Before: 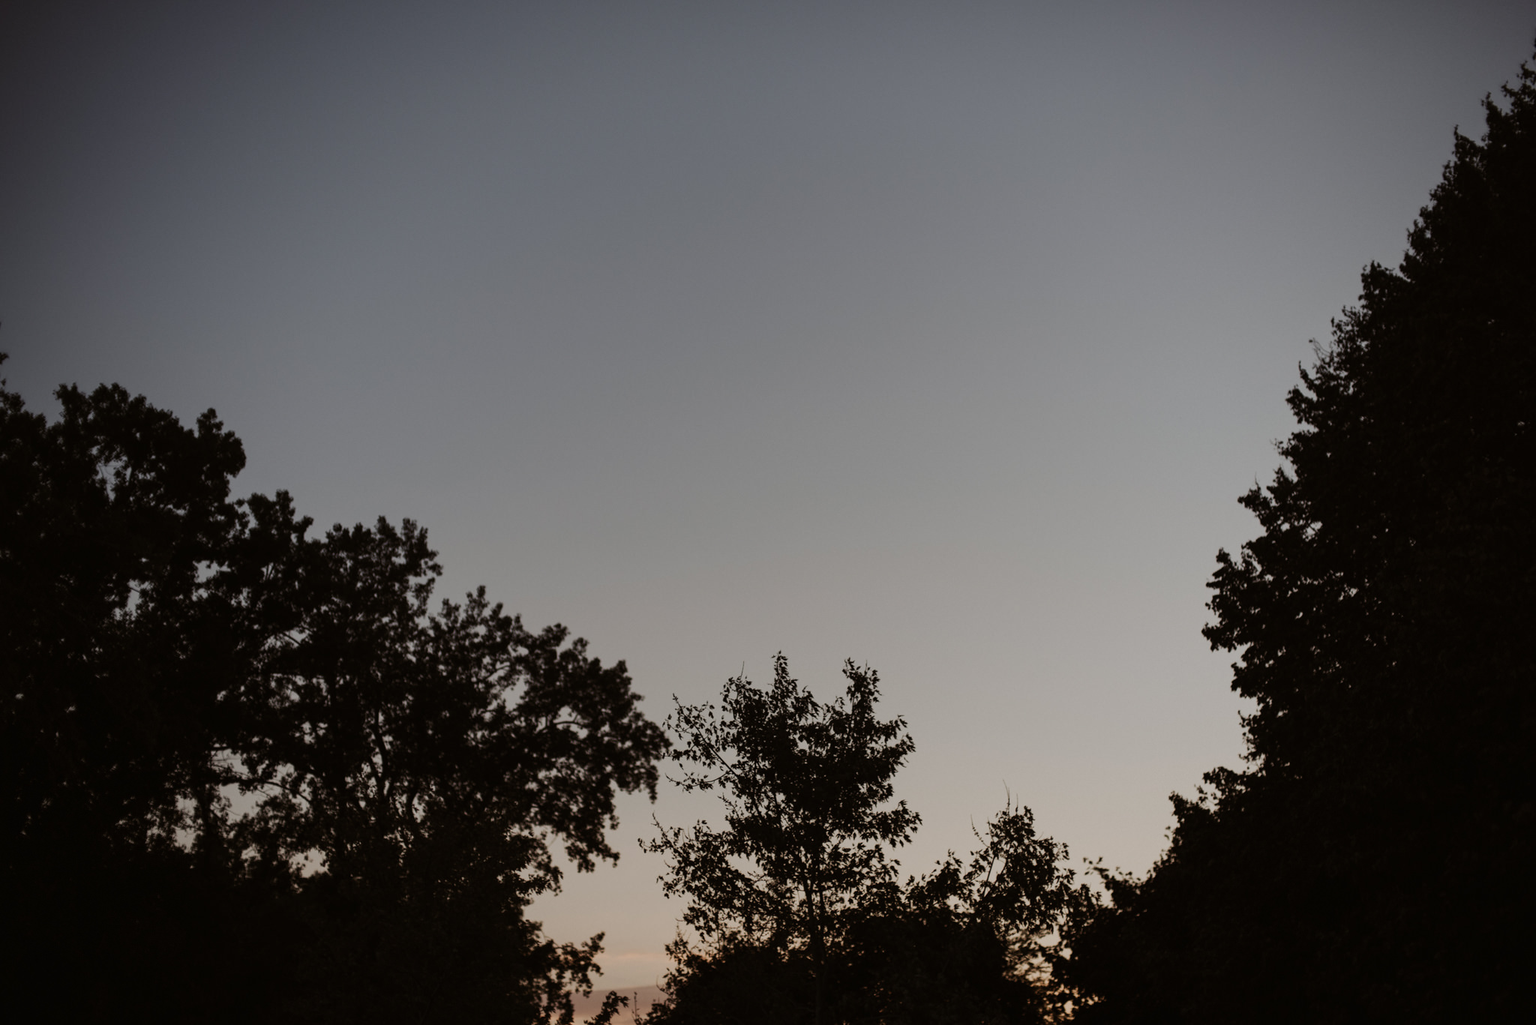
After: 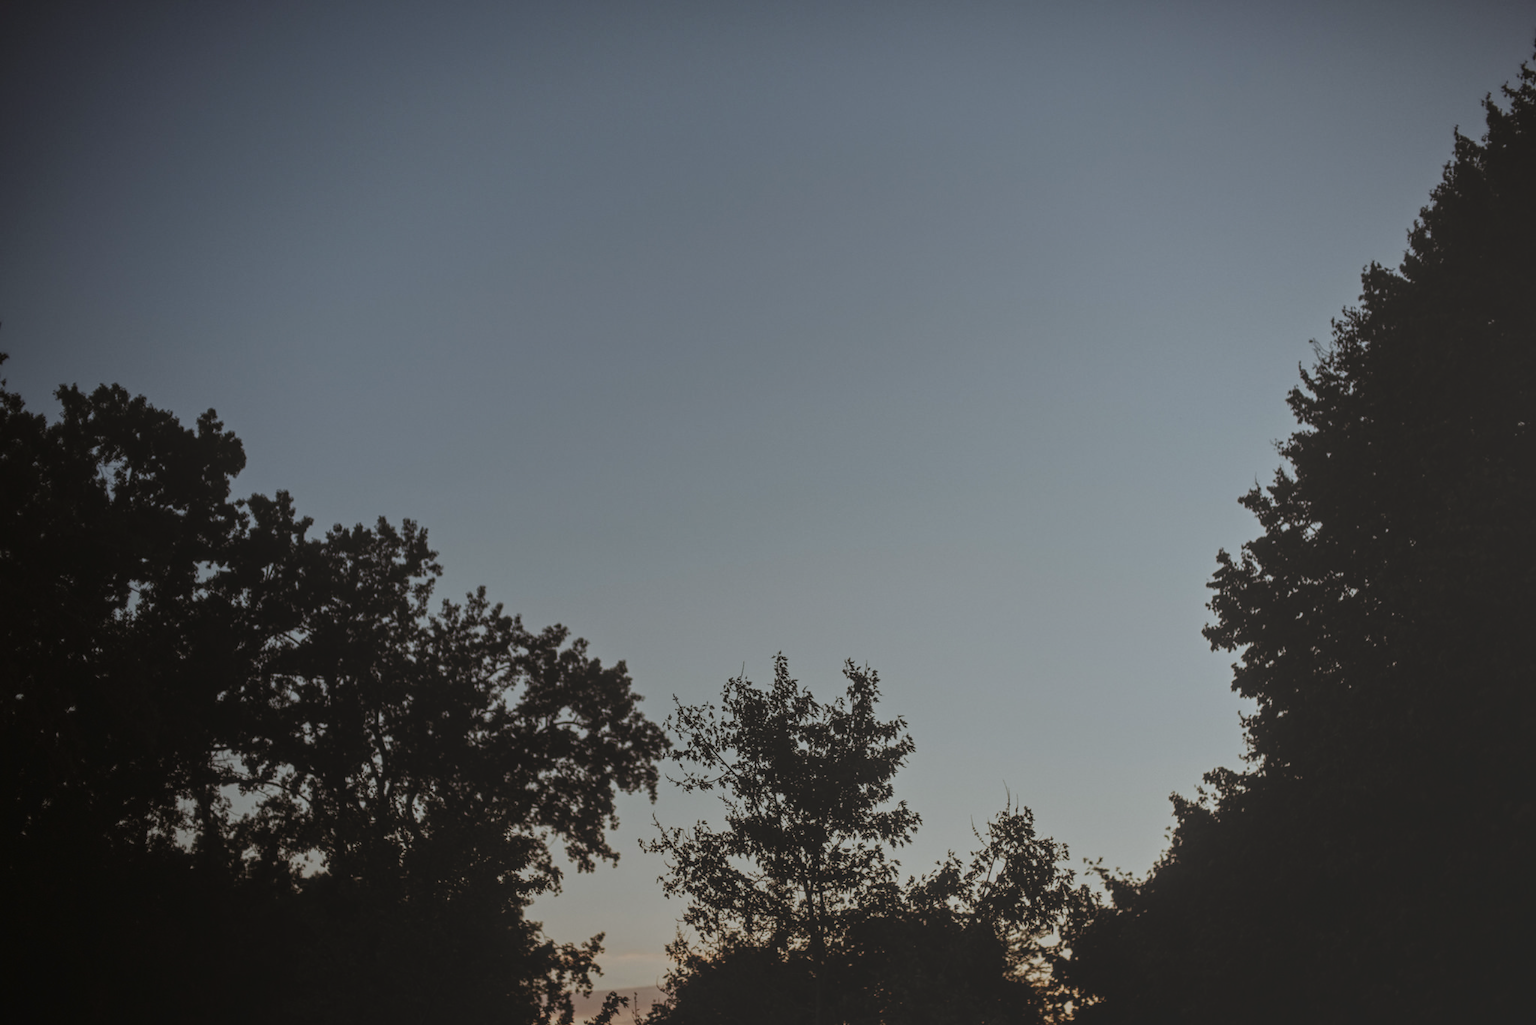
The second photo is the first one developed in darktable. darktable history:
white balance: red 0.925, blue 1.046
local contrast: highlights 73%, shadows 15%, midtone range 0.197
